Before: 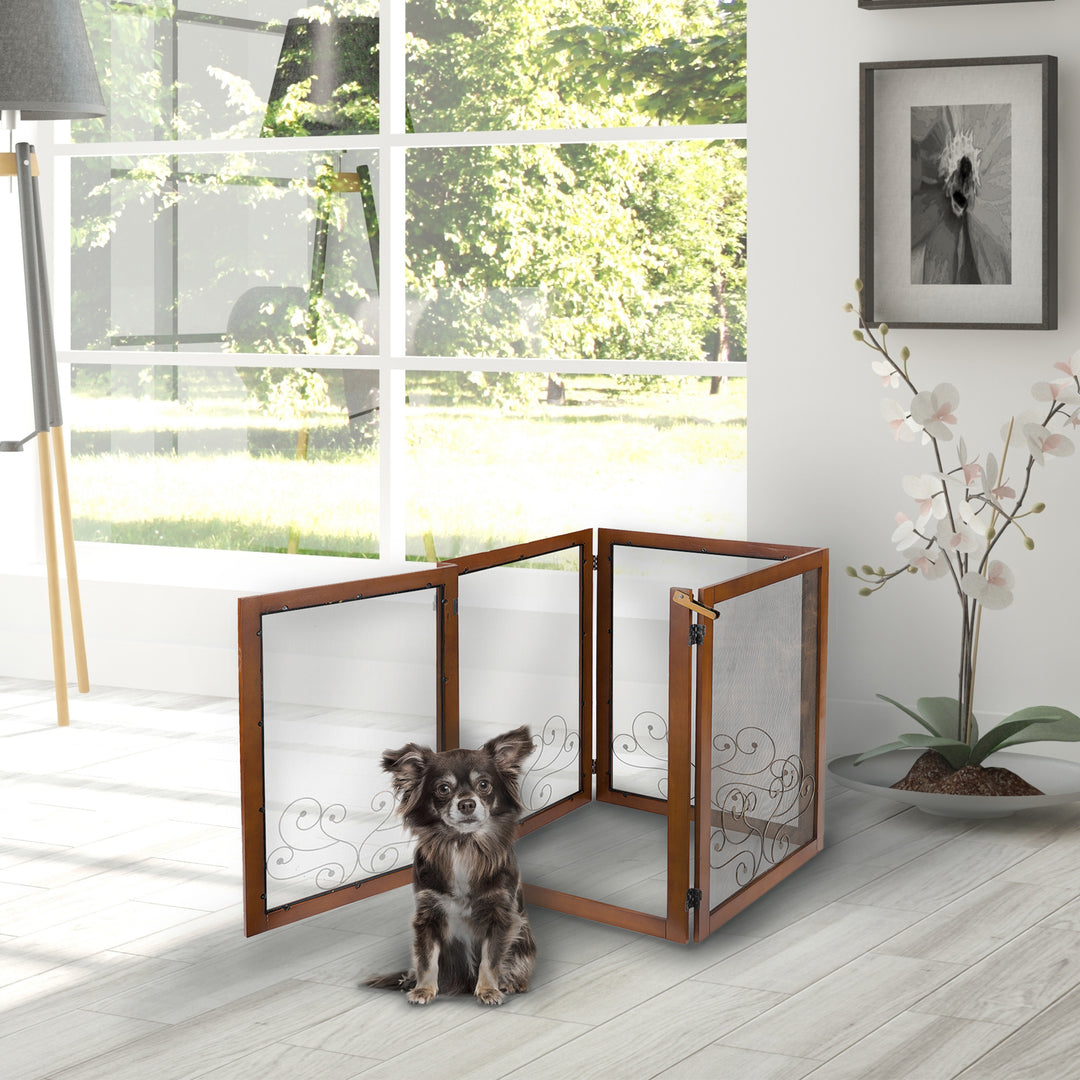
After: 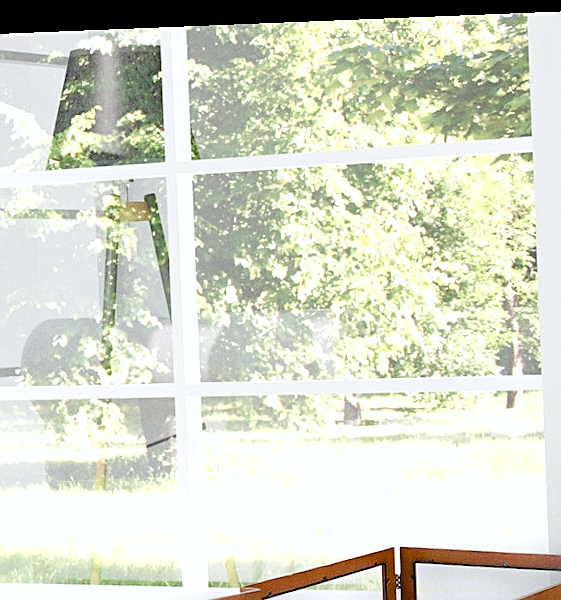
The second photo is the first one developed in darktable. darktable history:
exposure: exposure 0.781 EV, compensate highlight preservation false
color balance rgb: shadows lift › chroma 1%, shadows lift › hue 113°, highlights gain › chroma 0.2%, highlights gain › hue 333°, perceptual saturation grading › global saturation 20%, perceptual saturation grading › highlights -50%, perceptual saturation grading › shadows 25%, contrast -20%
rotate and perspective: rotation -2.29°, automatic cropping off
grain: coarseness 0.09 ISO
color calibration: x 0.355, y 0.367, temperature 4700.38 K
crop: left 19.556%, right 30.401%, bottom 46.458%
fill light: exposure -2 EV, width 8.6
sharpen: on, module defaults
